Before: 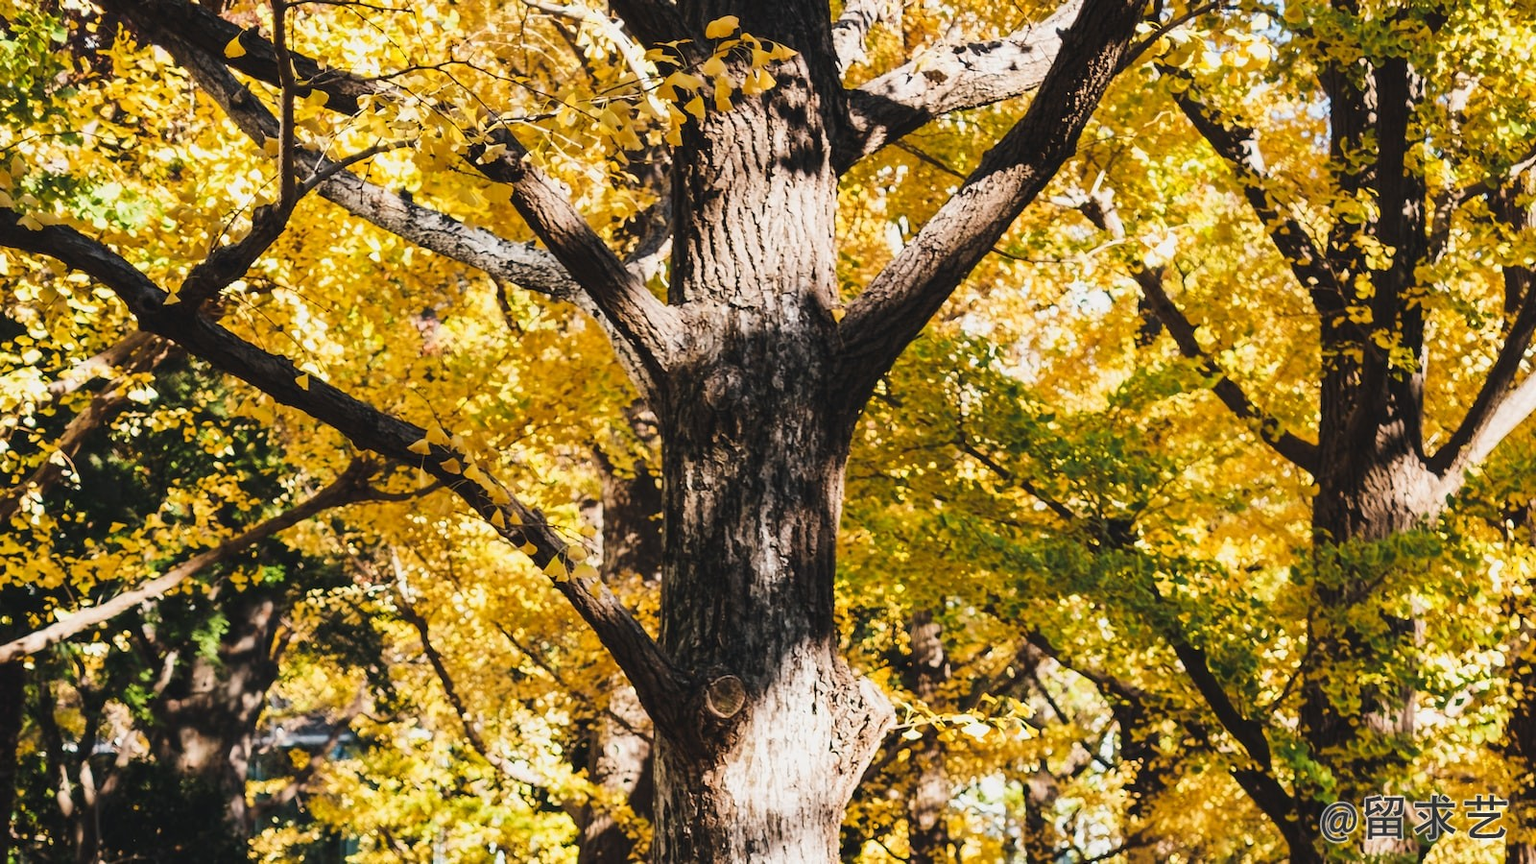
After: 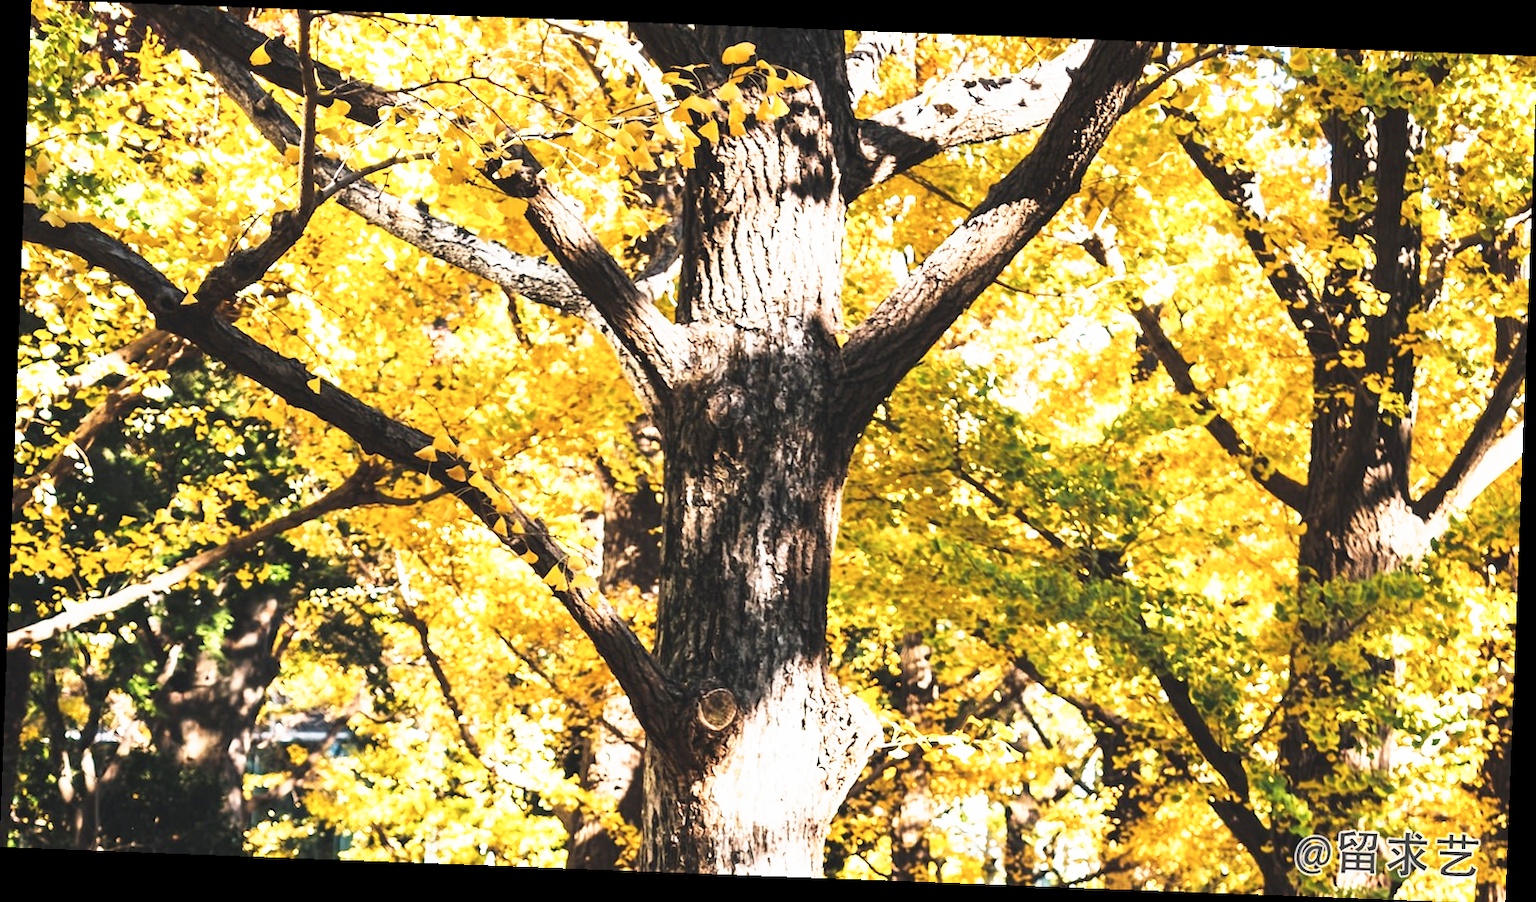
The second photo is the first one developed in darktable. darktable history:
base curve: curves: ch0 [(0, 0) (0.495, 0.917) (1, 1)], preserve colors none
contrast brightness saturation: saturation -0.1
rotate and perspective: rotation 2.17°, automatic cropping off
